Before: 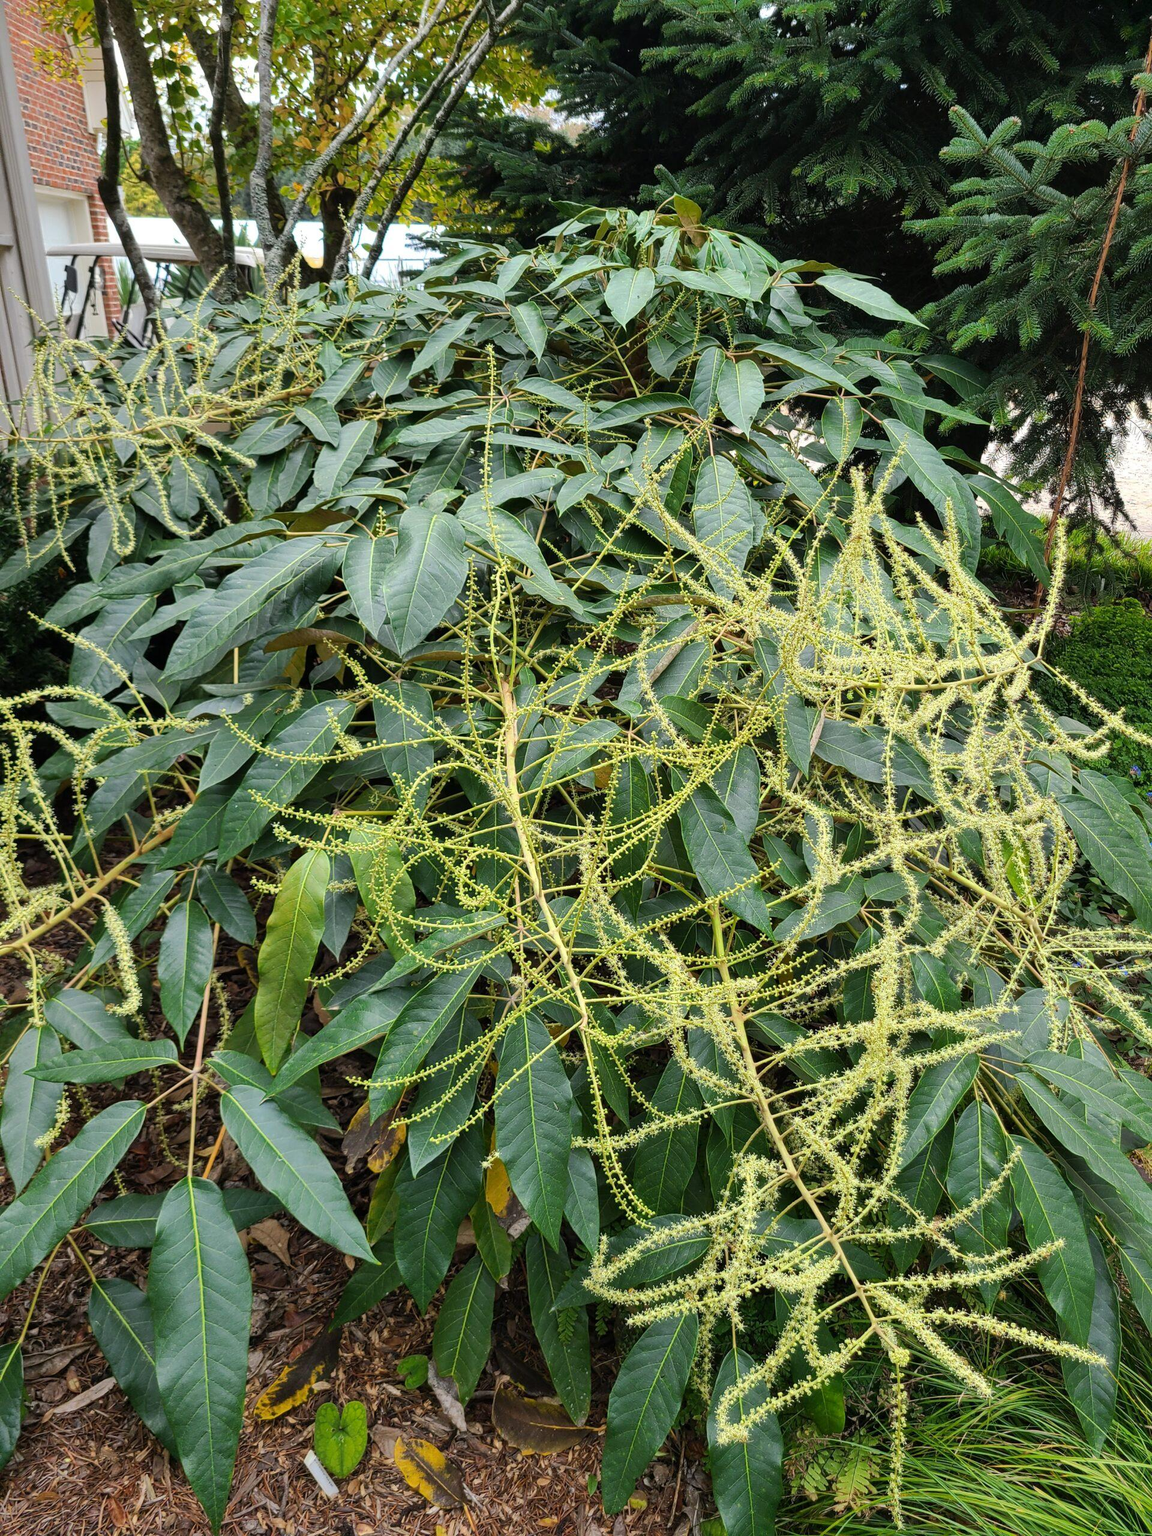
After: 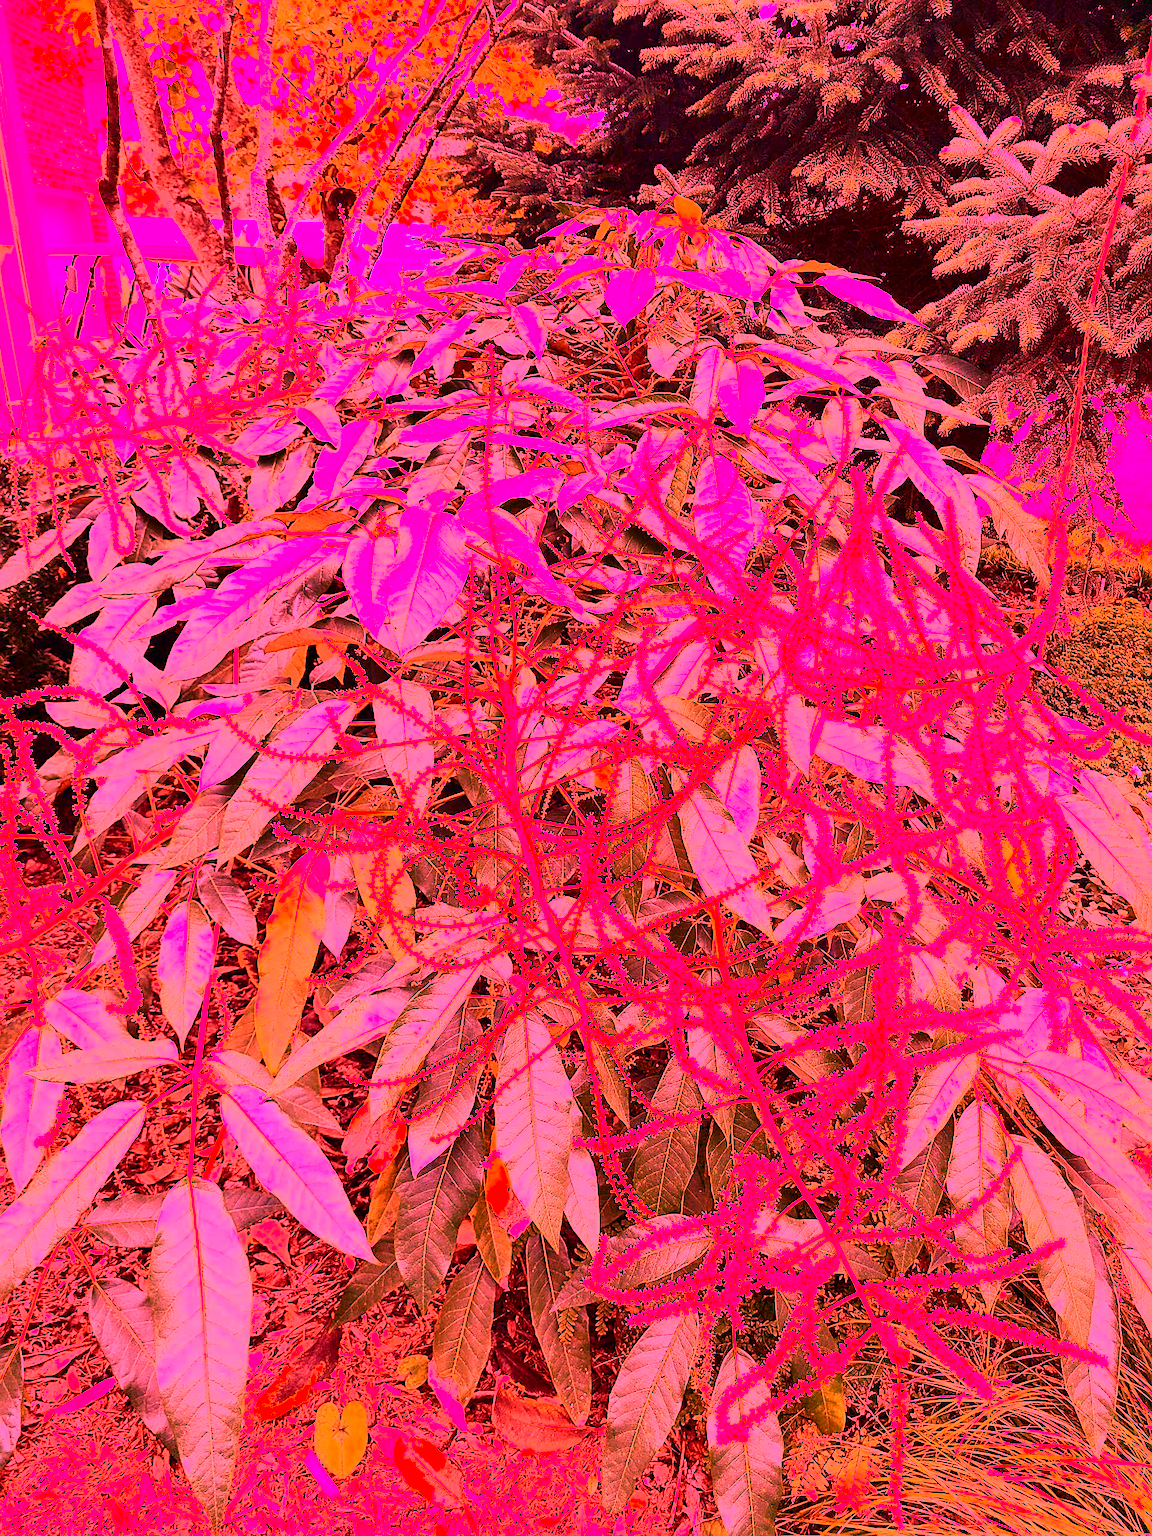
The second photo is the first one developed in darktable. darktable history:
white balance: red 4.26, blue 1.802
sharpen: on, module defaults
tone curve: curves: ch0 [(0, 0) (0.091, 0.075) (0.389, 0.441) (0.696, 0.808) (0.844, 0.908) (0.909, 0.942) (1, 0.973)]; ch1 [(0, 0) (0.437, 0.404) (0.48, 0.486) (0.5, 0.5) (0.529, 0.556) (0.58, 0.606) (0.616, 0.654) (1, 1)]; ch2 [(0, 0) (0.442, 0.415) (0.5, 0.5) (0.535, 0.567) (0.585, 0.632) (1, 1)], color space Lab, independent channels, preserve colors none
